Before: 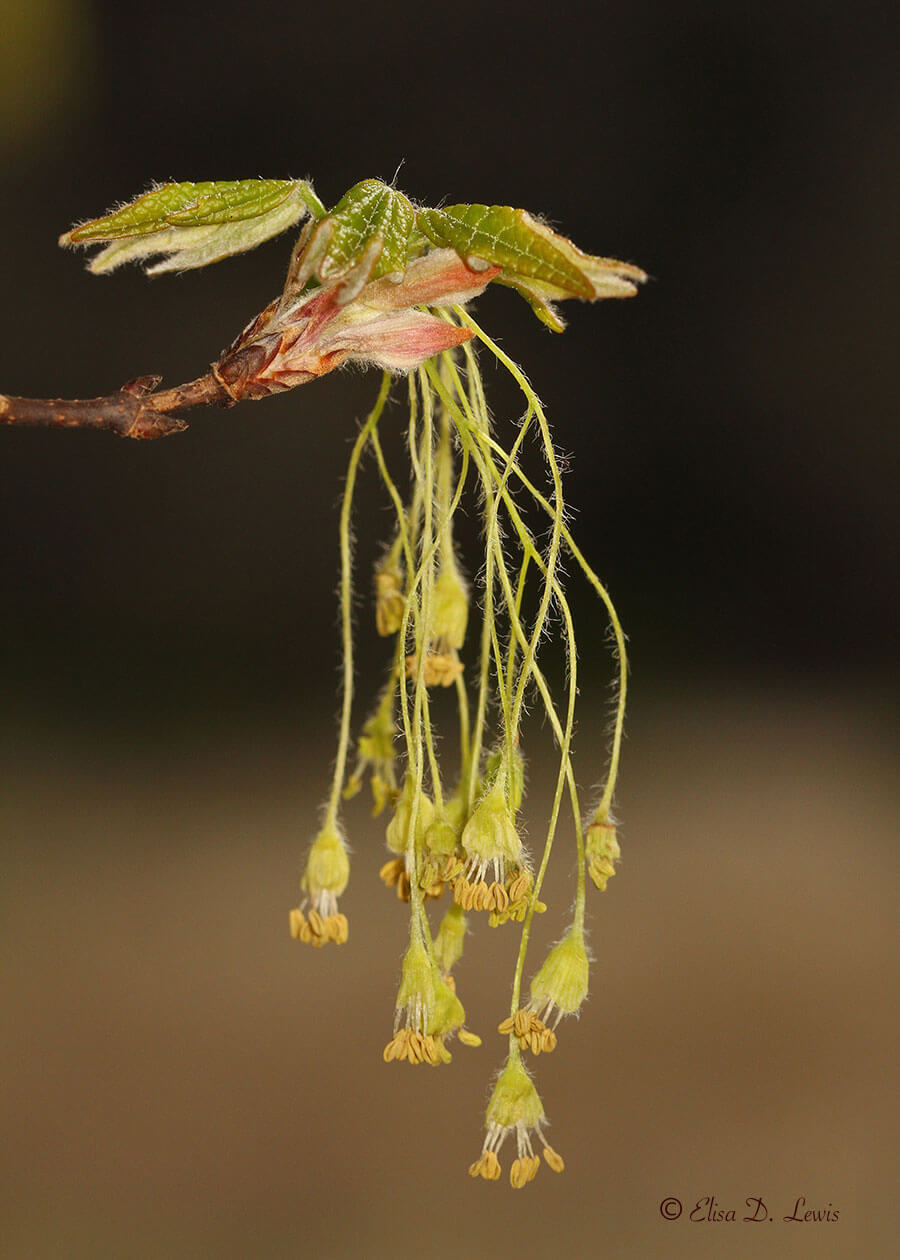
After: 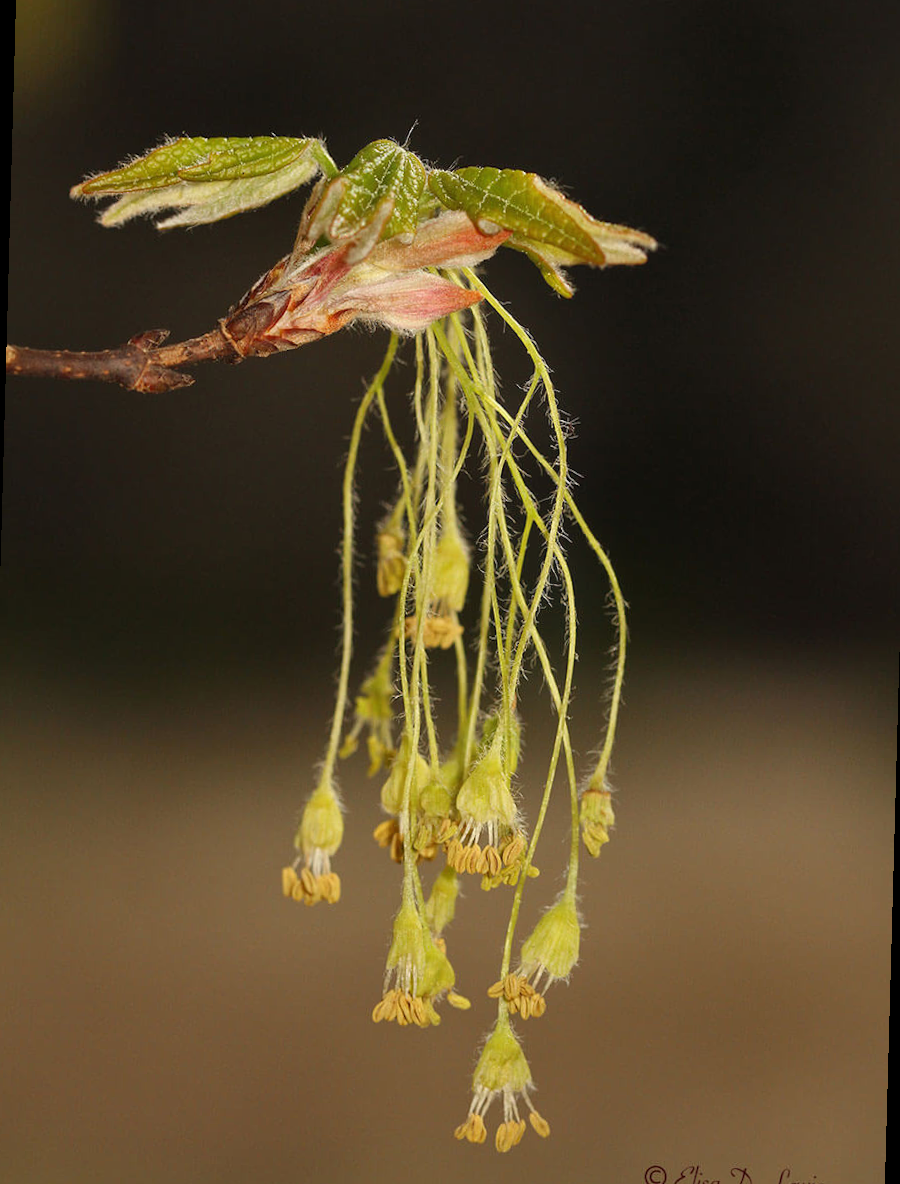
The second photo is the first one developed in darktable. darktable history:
bloom: size 5%, threshold 95%, strength 15%
rotate and perspective: rotation 1.57°, crop left 0.018, crop right 0.982, crop top 0.039, crop bottom 0.961
